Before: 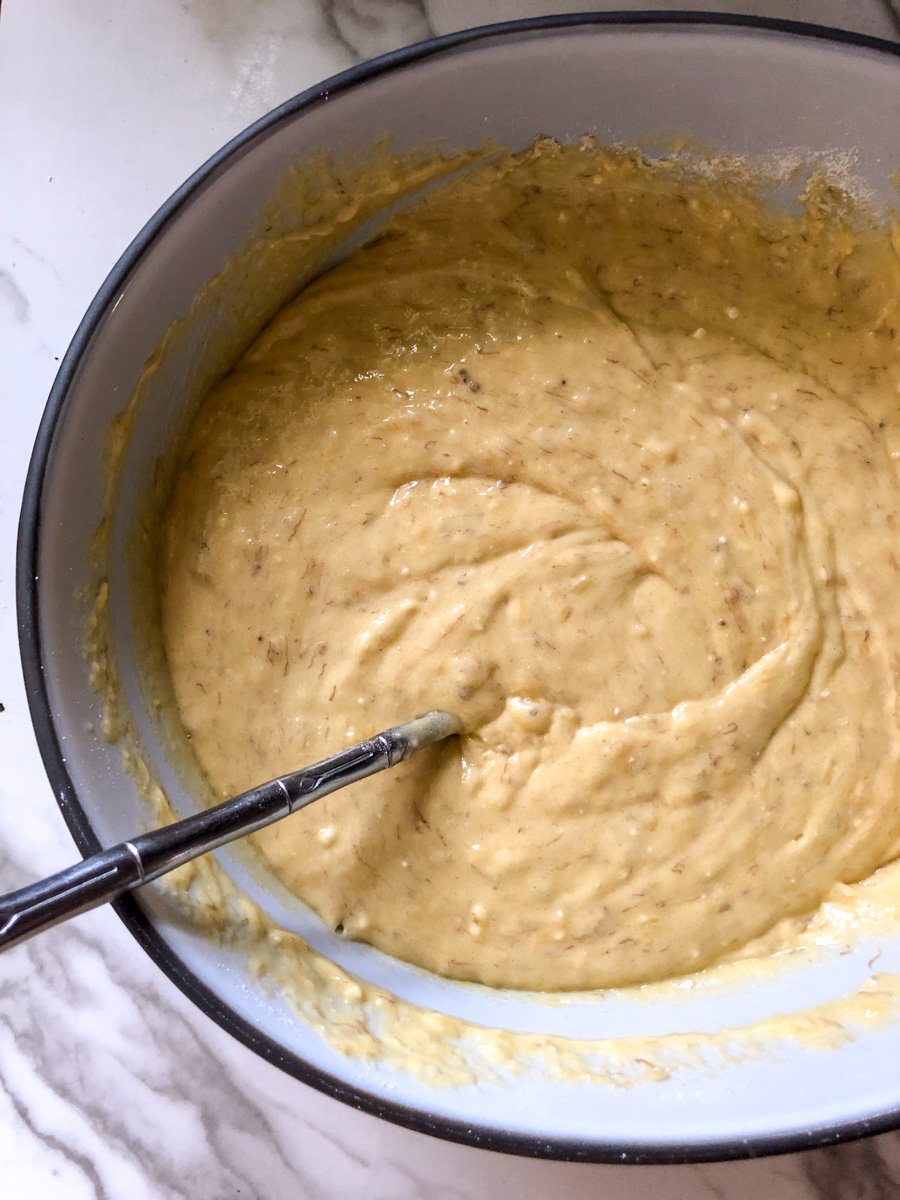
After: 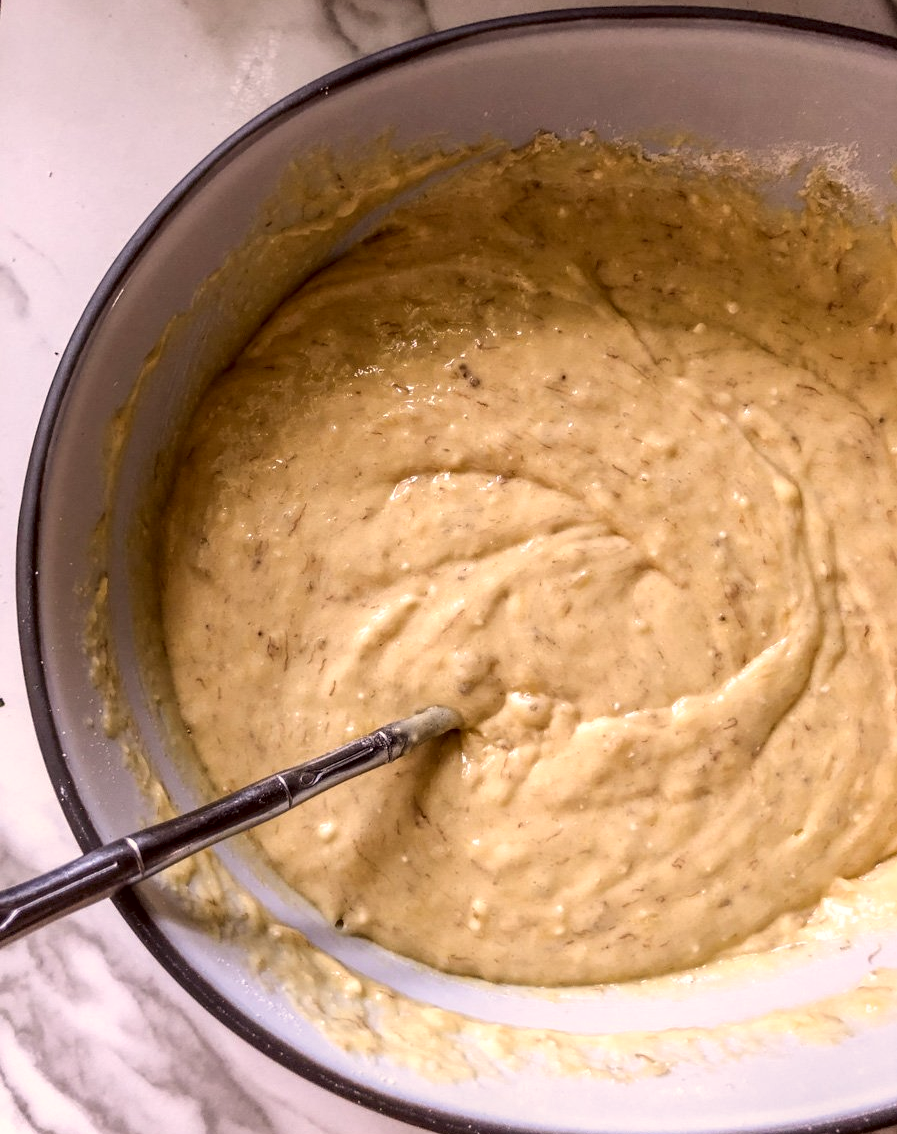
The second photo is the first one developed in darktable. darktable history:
white balance: emerald 1
contrast brightness saturation: contrast 0.04, saturation 0.07
local contrast: on, module defaults
color correction: highlights a* 10.21, highlights b* 9.79, shadows a* 8.61, shadows b* 7.88, saturation 0.8
crop: top 0.448%, right 0.264%, bottom 5.045%
levels: mode automatic, black 0.023%, white 99.97%, levels [0.062, 0.494, 0.925]
